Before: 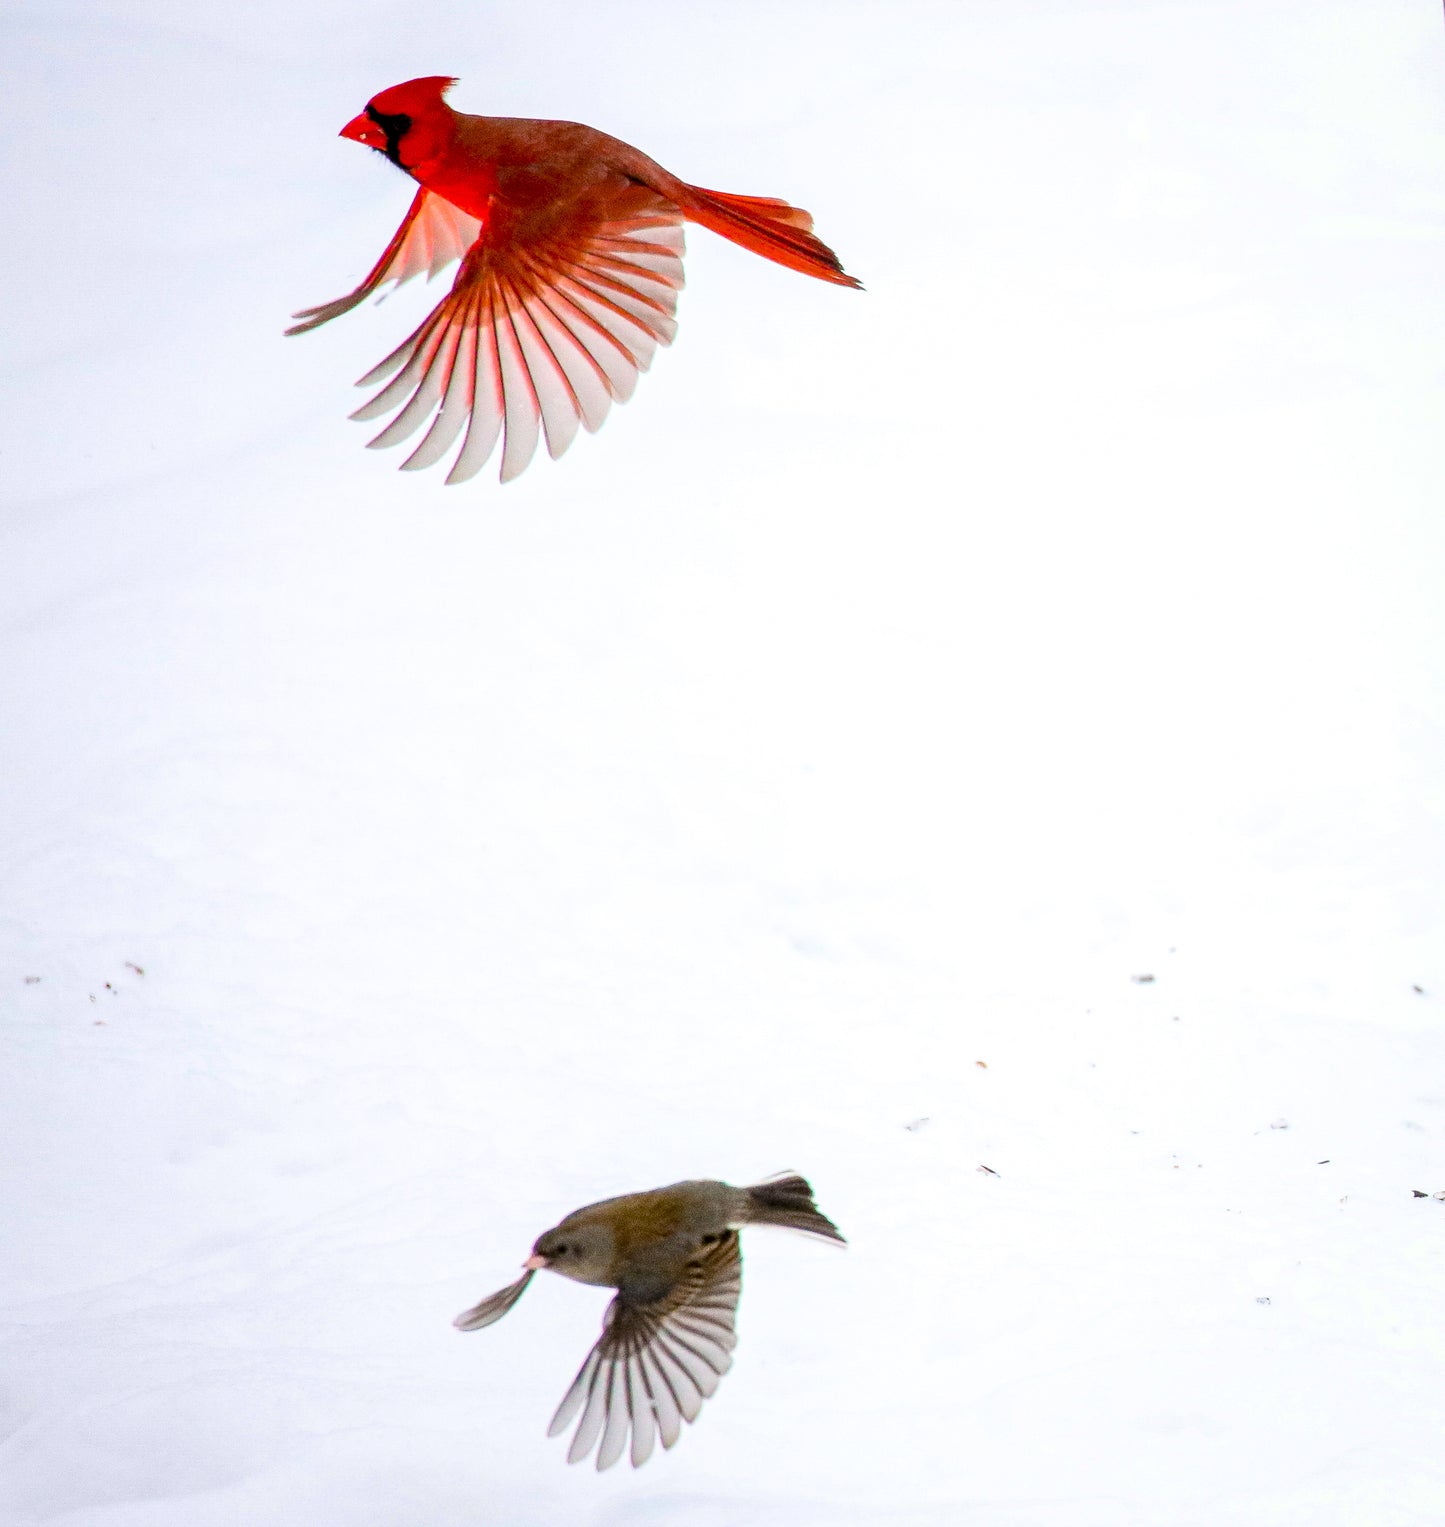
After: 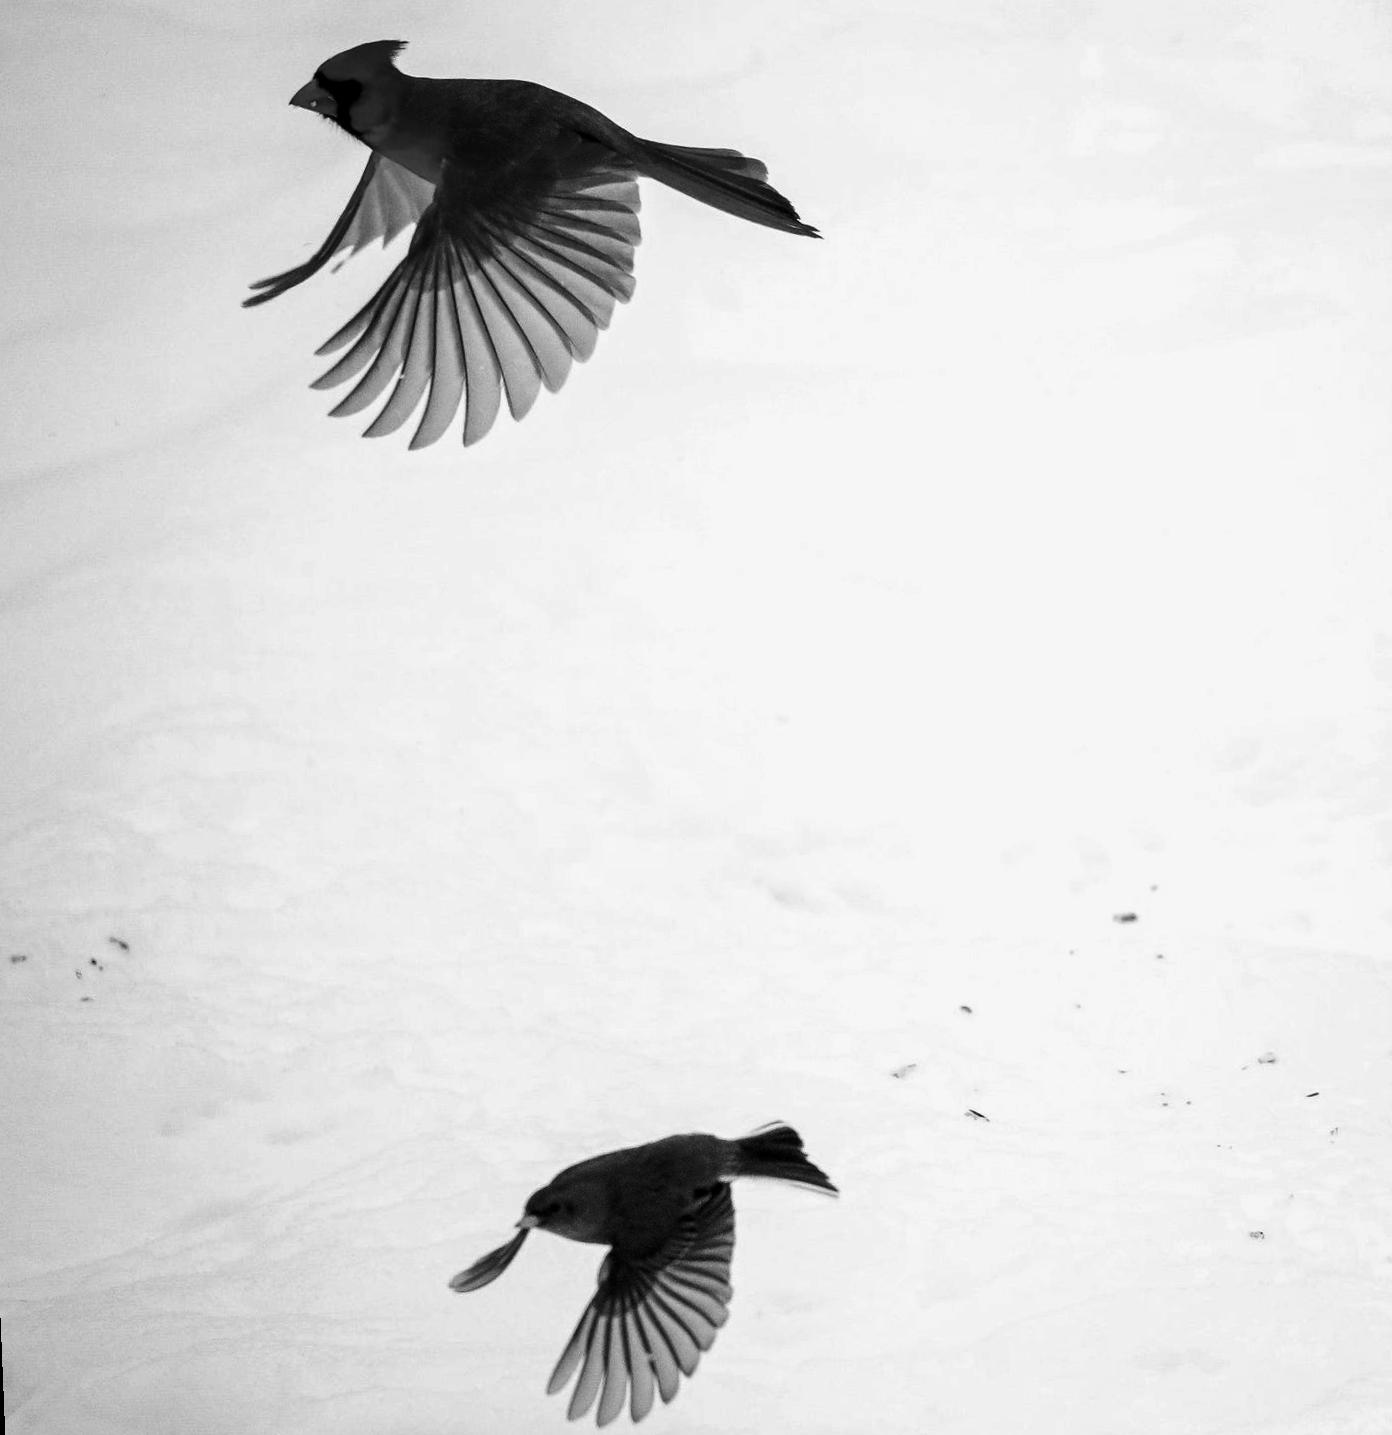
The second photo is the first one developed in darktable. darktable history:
contrast brightness saturation: contrast -0.03, brightness -0.59, saturation -1
rotate and perspective: rotation -2.12°, lens shift (vertical) 0.009, lens shift (horizontal) -0.008, automatic cropping original format, crop left 0.036, crop right 0.964, crop top 0.05, crop bottom 0.959
